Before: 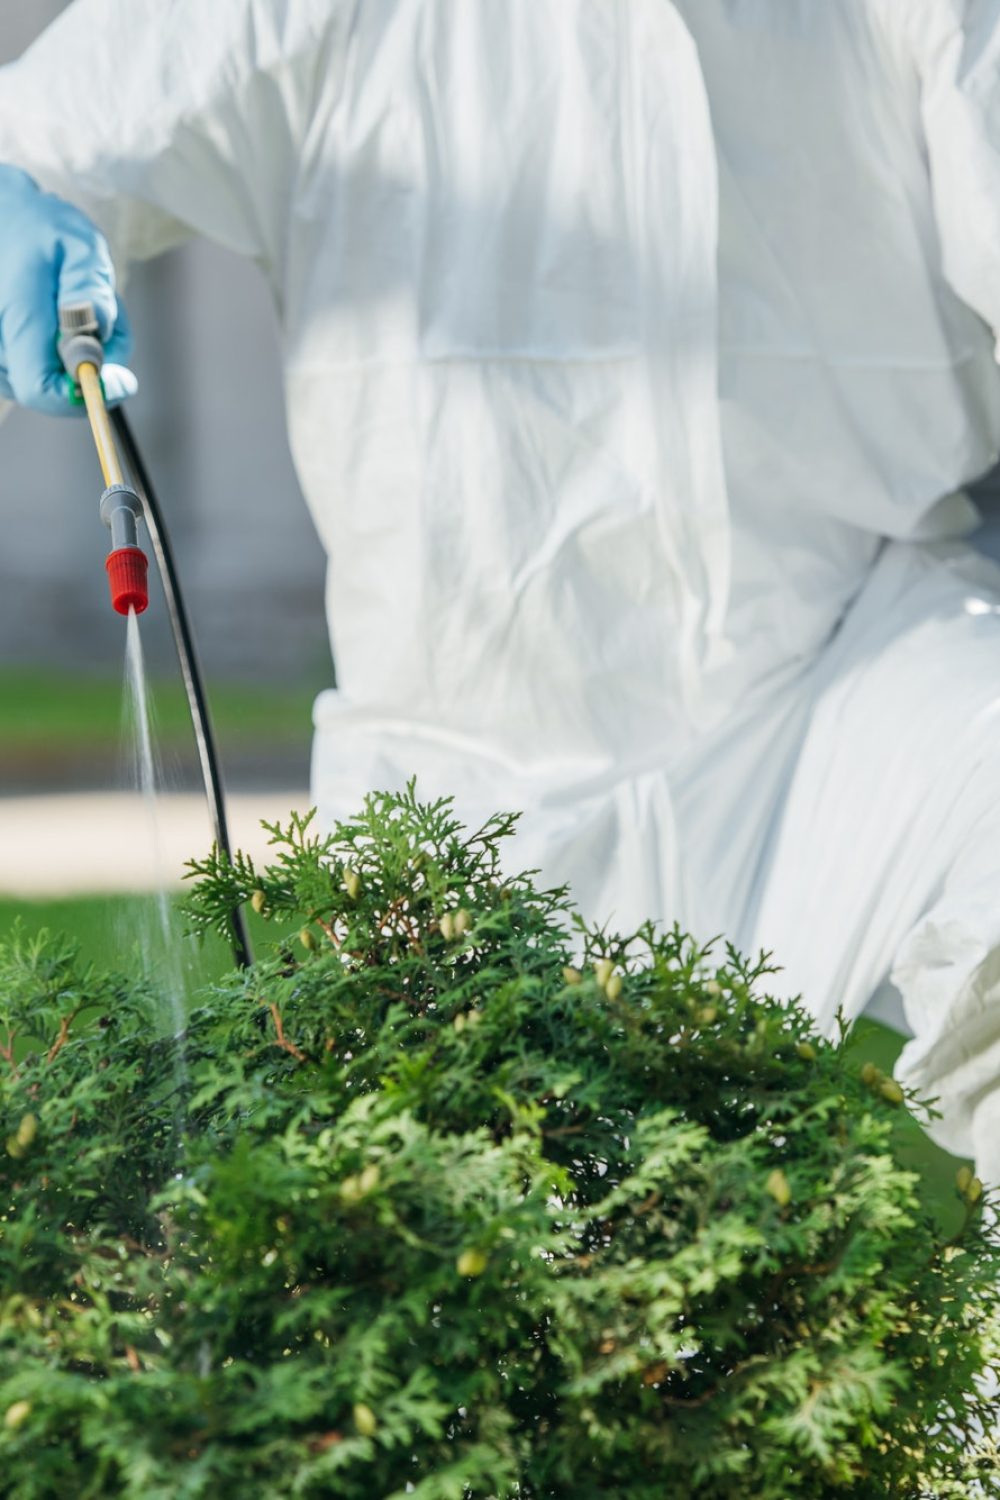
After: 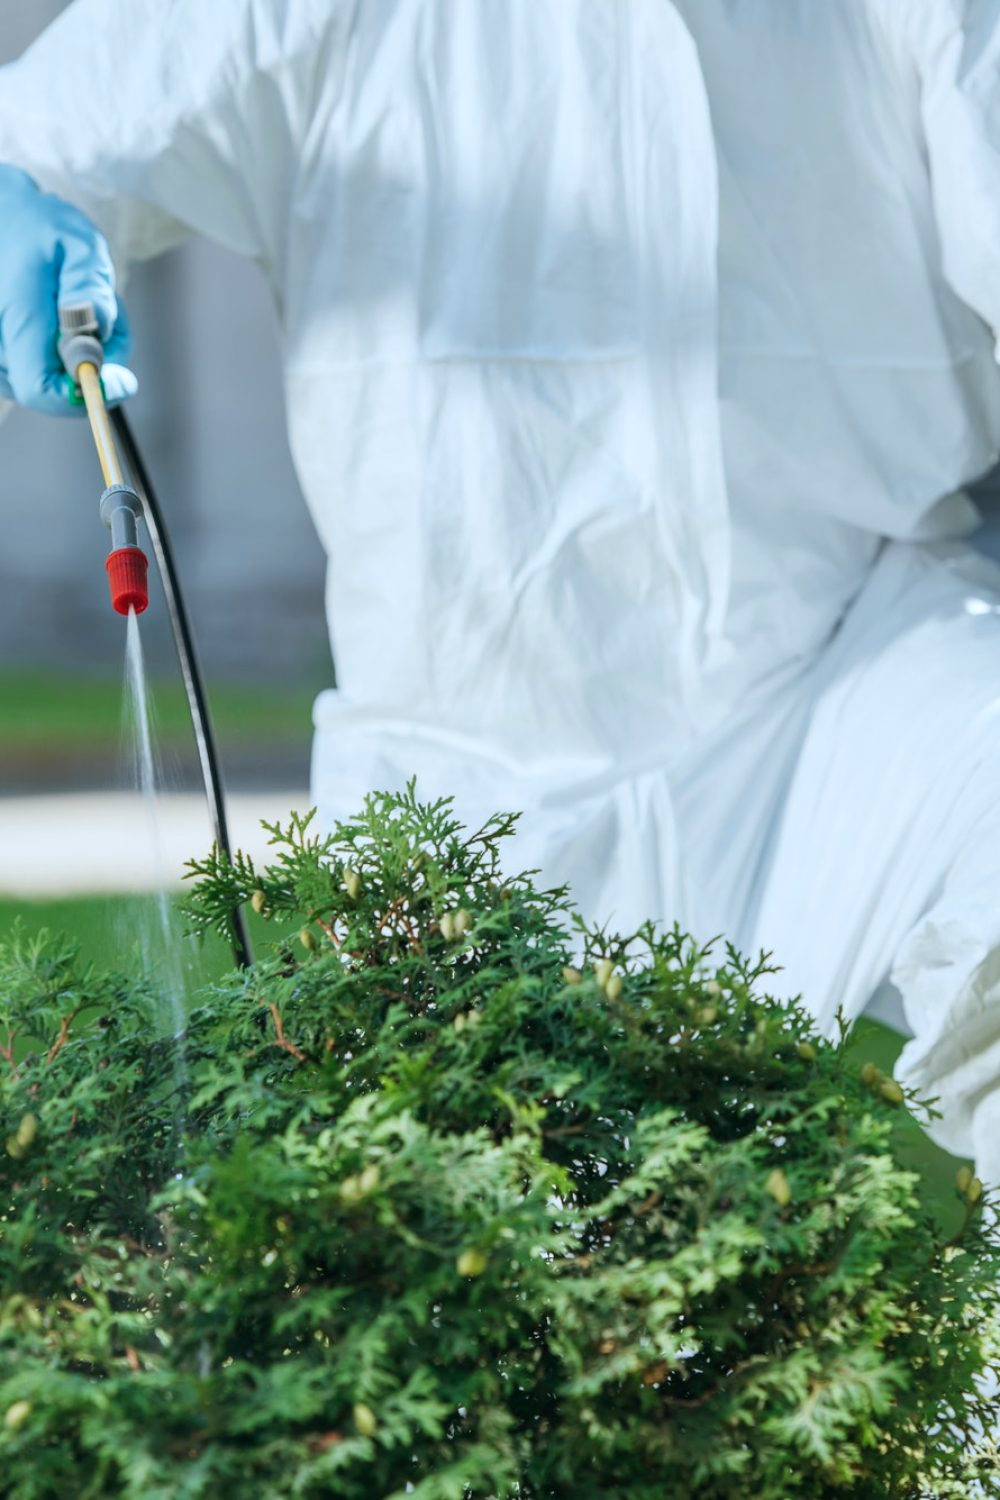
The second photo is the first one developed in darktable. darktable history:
color correction: highlights a* -3.98, highlights b* -11.04
